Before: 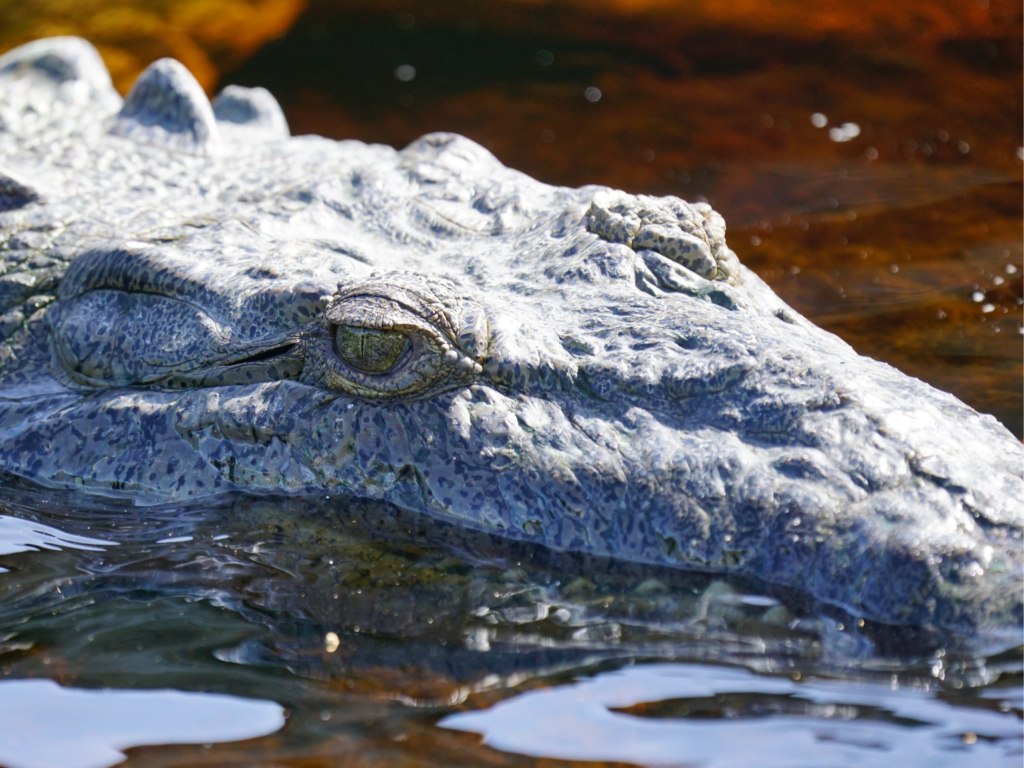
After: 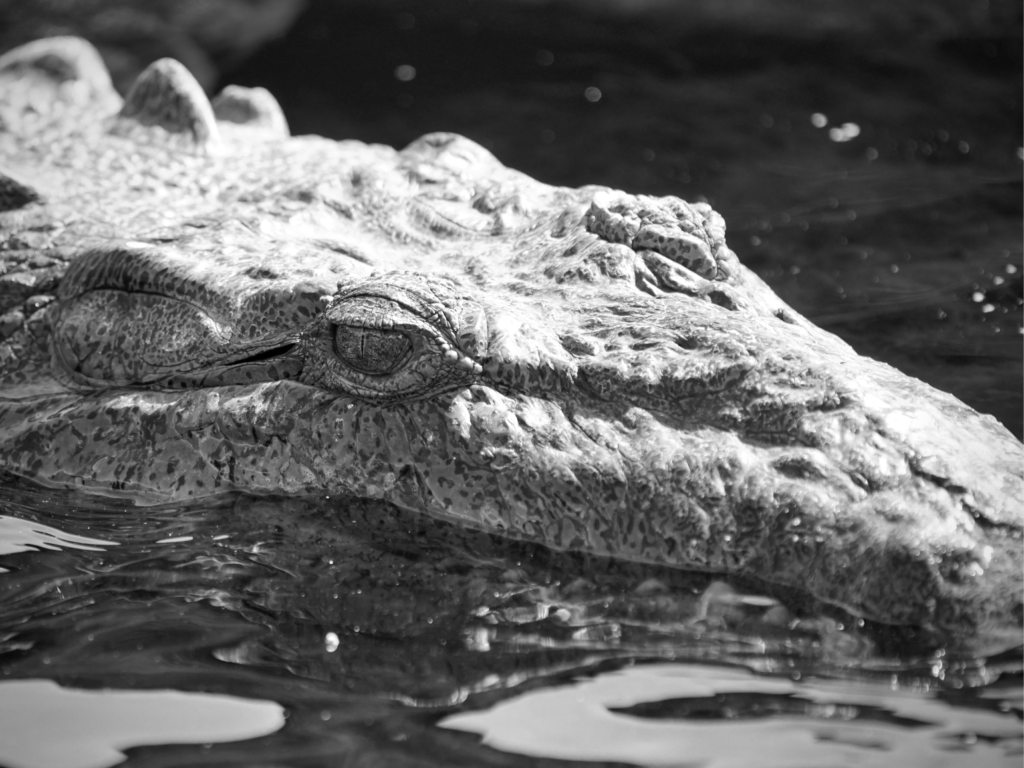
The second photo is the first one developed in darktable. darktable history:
monochrome: on, module defaults
vignetting: fall-off start 74.49%, fall-off radius 65.9%, brightness -0.628, saturation -0.68
contrast equalizer: octaves 7, y [[0.6 ×6], [0.55 ×6], [0 ×6], [0 ×6], [0 ×6]], mix 0.15
color zones: curves: ch0 [(0.11, 0.396) (0.195, 0.36) (0.25, 0.5) (0.303, 0.412) (0.357, 0.544) (0.75, 0.5) (0.967, 0.328)]; ch1 [(0, 0.468) (0.112, 0.512) (0.202, 0.6) (0.25, 0.5) (0.307, 0.352) (0.357, 0.544) (0.75, 0.5) (0.963, 0.524)]
